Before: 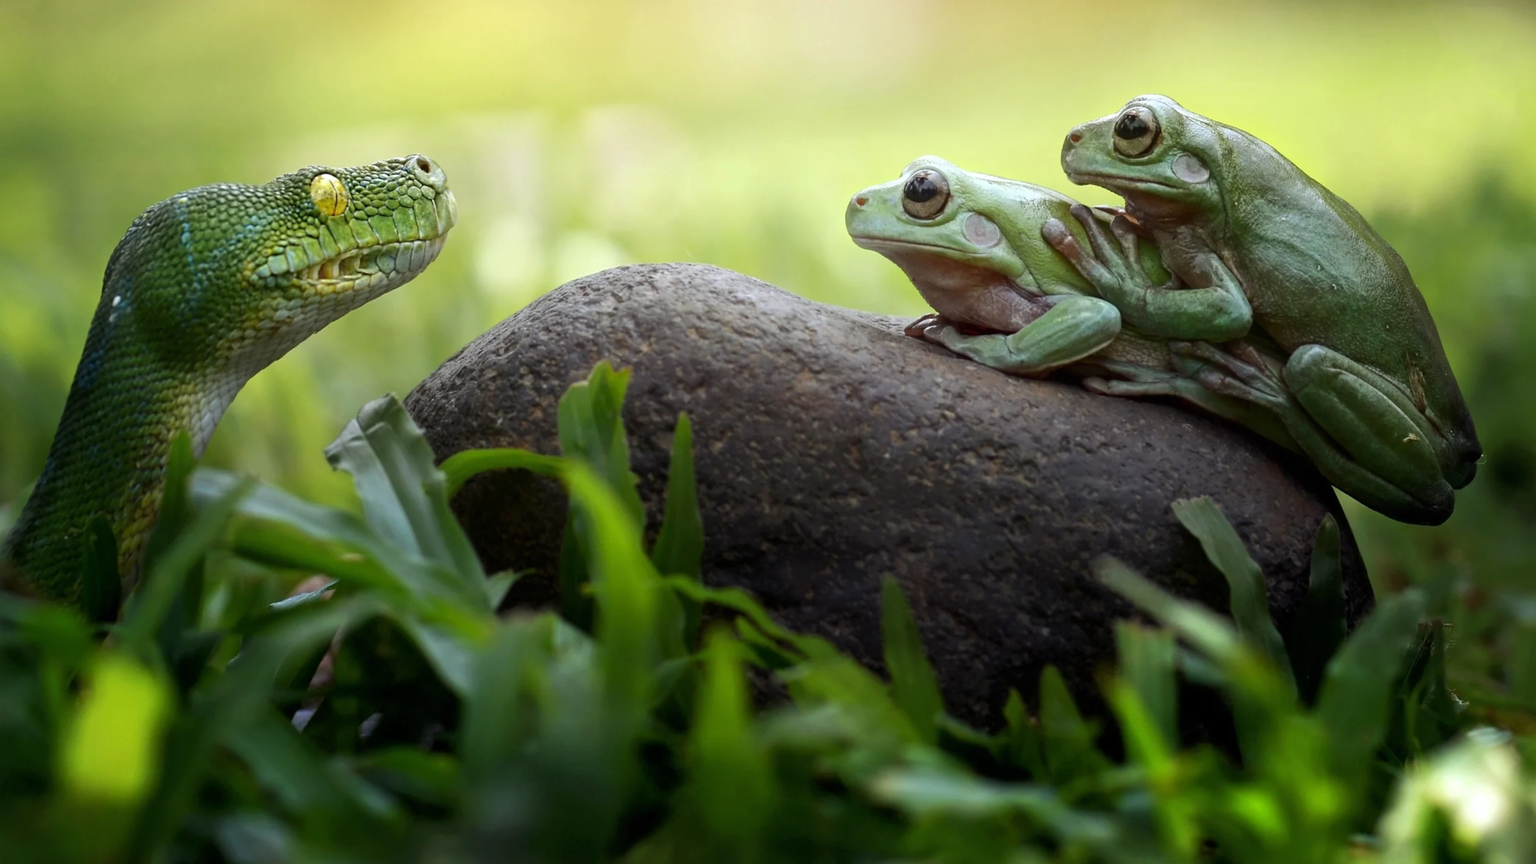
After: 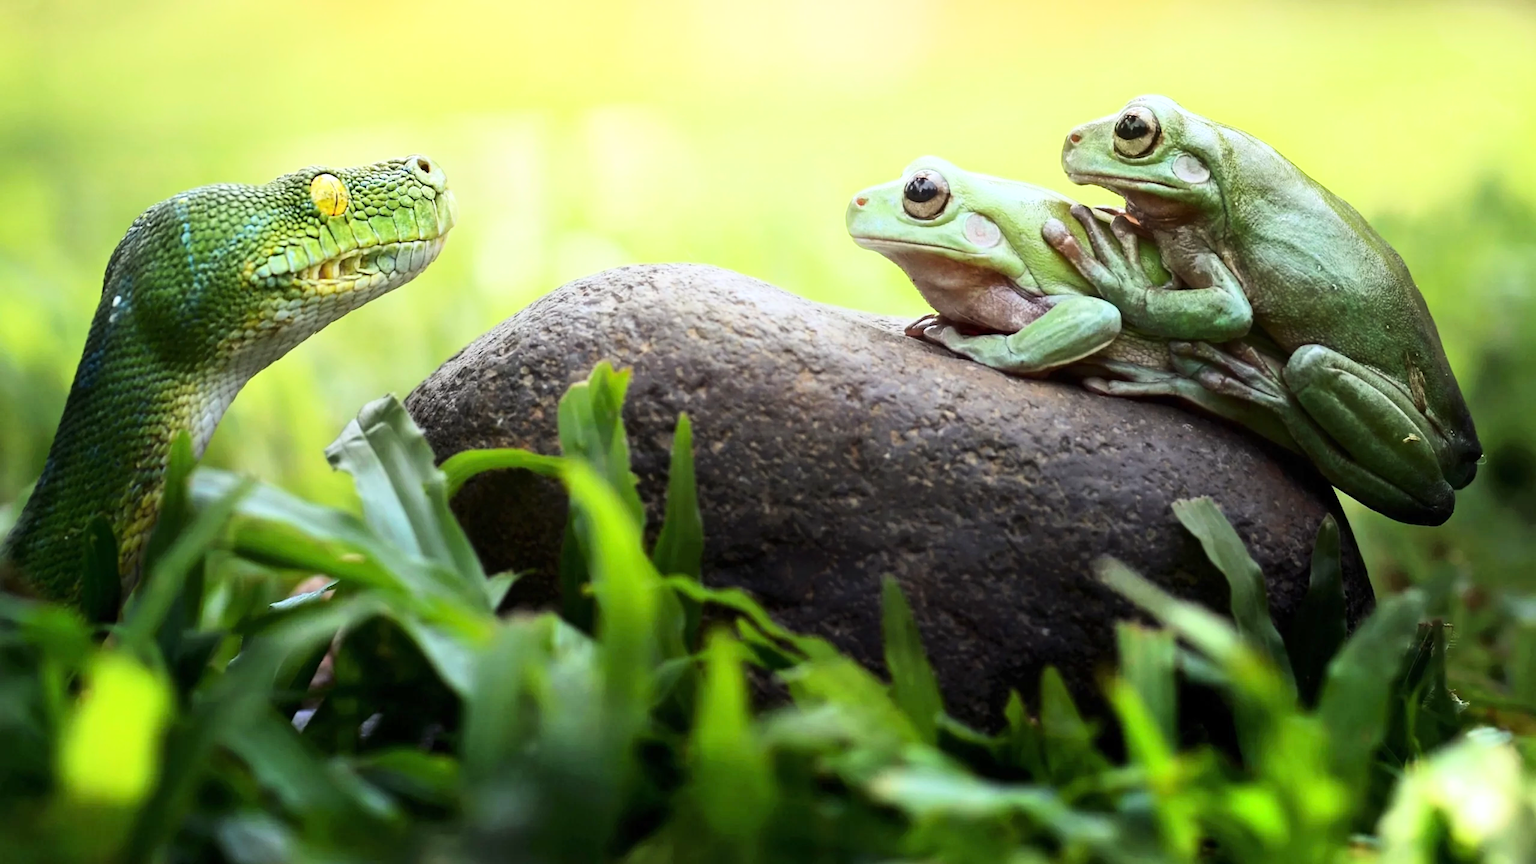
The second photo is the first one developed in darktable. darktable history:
base curve: curves: ch0 [(0, 0) (0.018, 0.026) (0.143, 0.37) (0.33, 0.731) (0.458, 0.853) (0.735, 0.965) (0.905, 0.986) (1, 1)]
